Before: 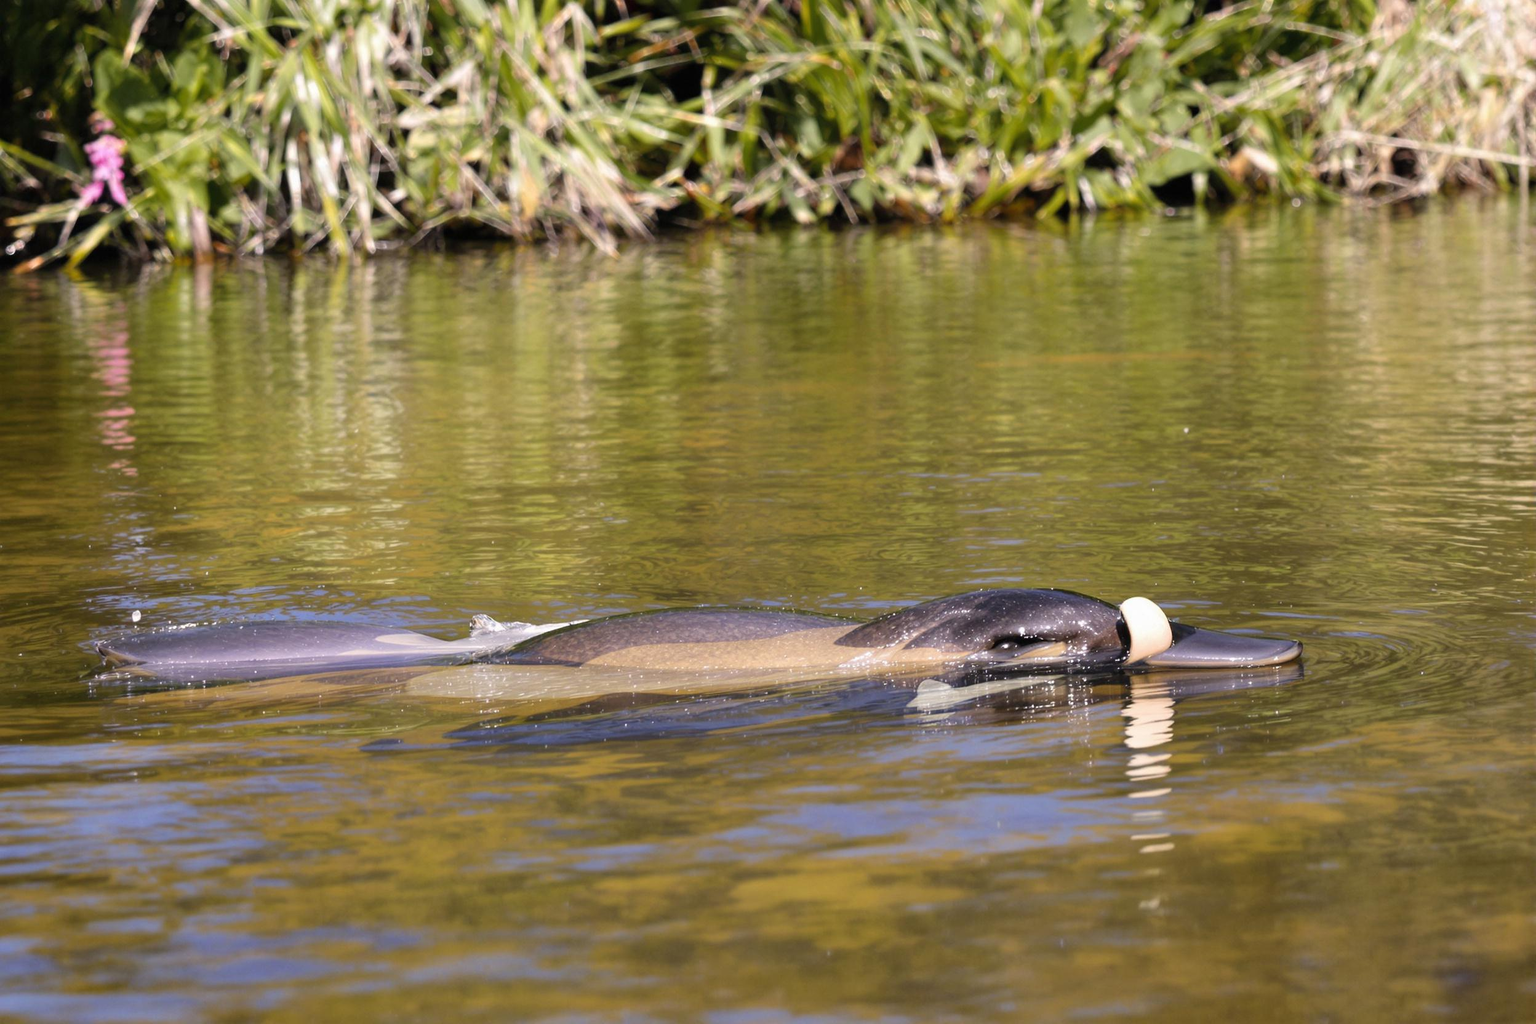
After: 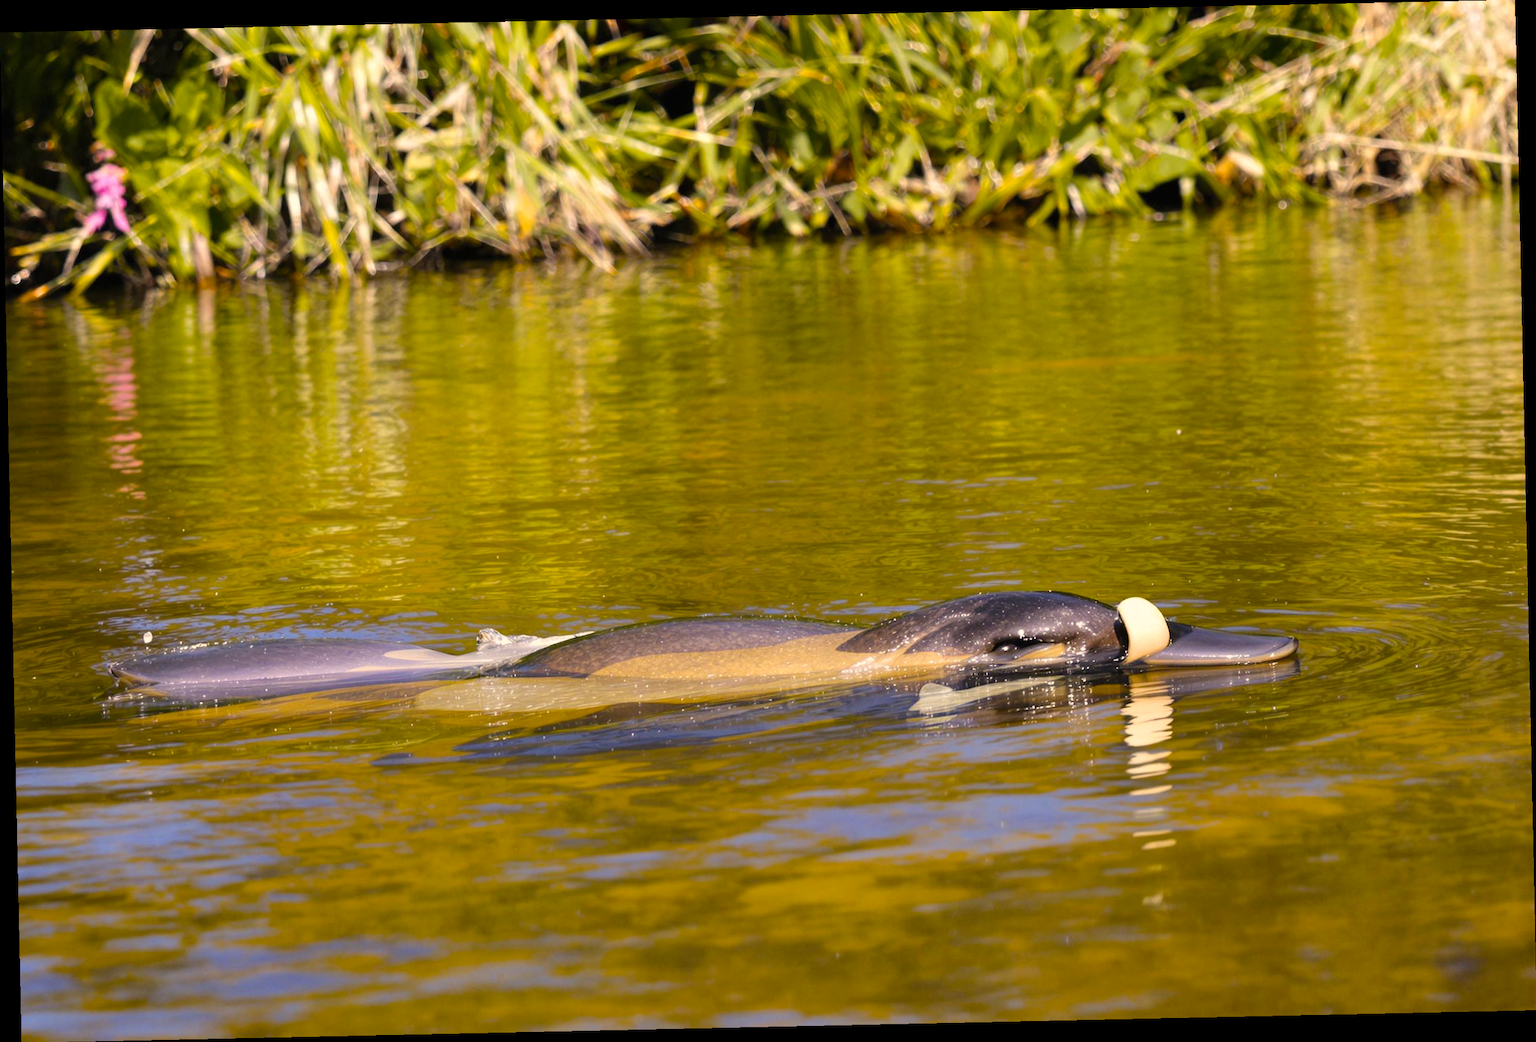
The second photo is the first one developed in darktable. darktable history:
color contrast: green-magenta contrast 0.81
color balance rgb: linear chroma grading › global chroma 15%, perceptual saturation grading › global saturation 30%
rotate and perspective: rotation -1.24°, automatic cropping off
white balance: red 1.045, blue 0.932
